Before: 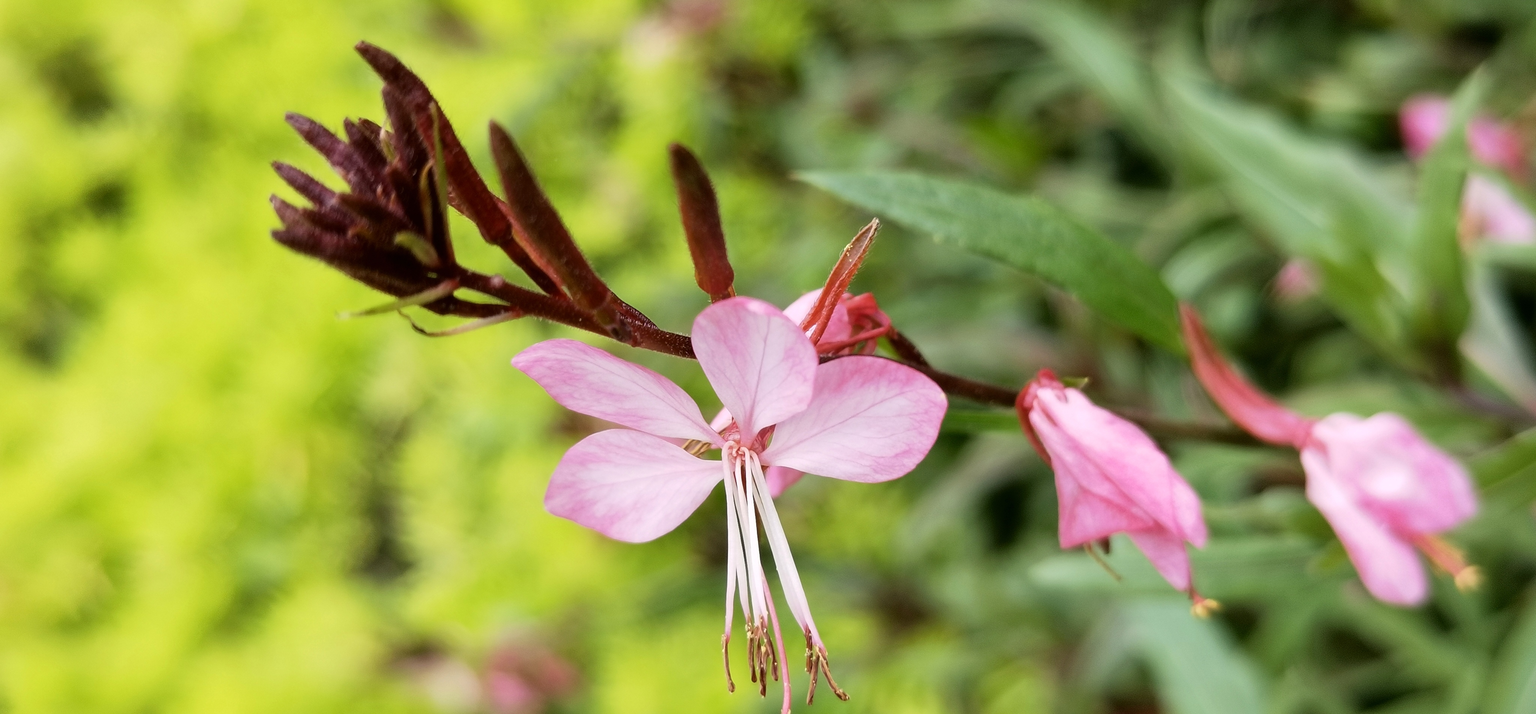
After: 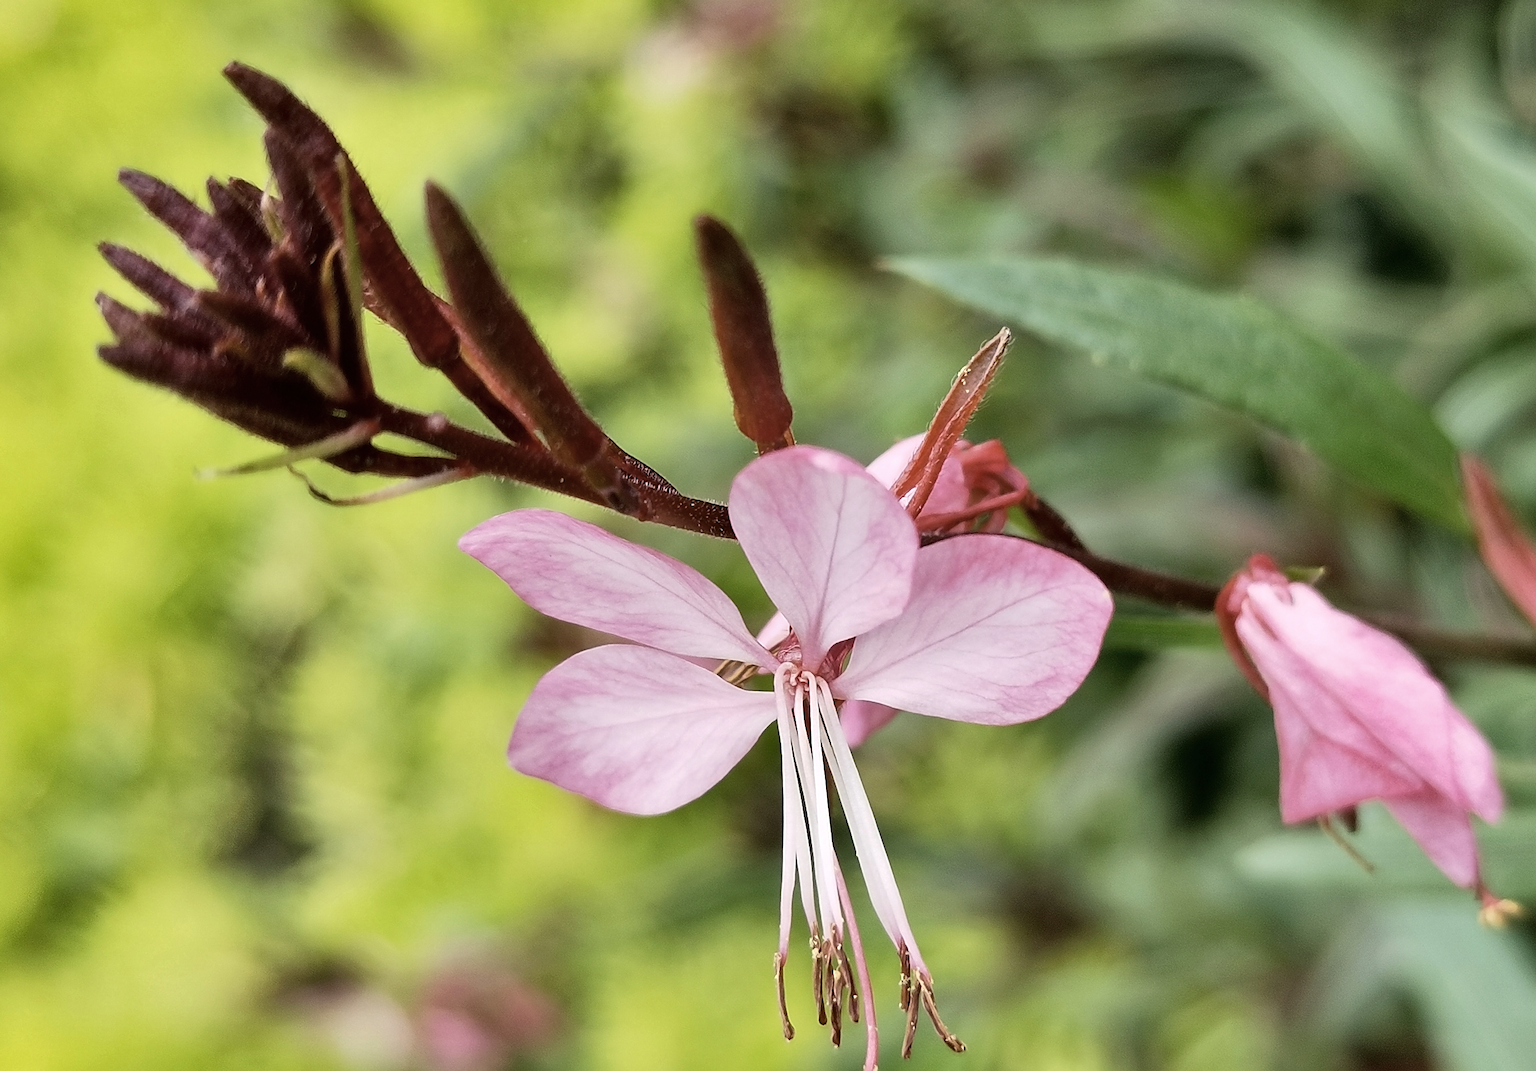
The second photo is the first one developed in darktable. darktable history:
shadows and highlights: soften with gaussian
contrast brightness saturation: contrast 0.1, saturation -0.358
crop and rotate: left 13.438%, right 19.95%
sharpen: on, module defaults
